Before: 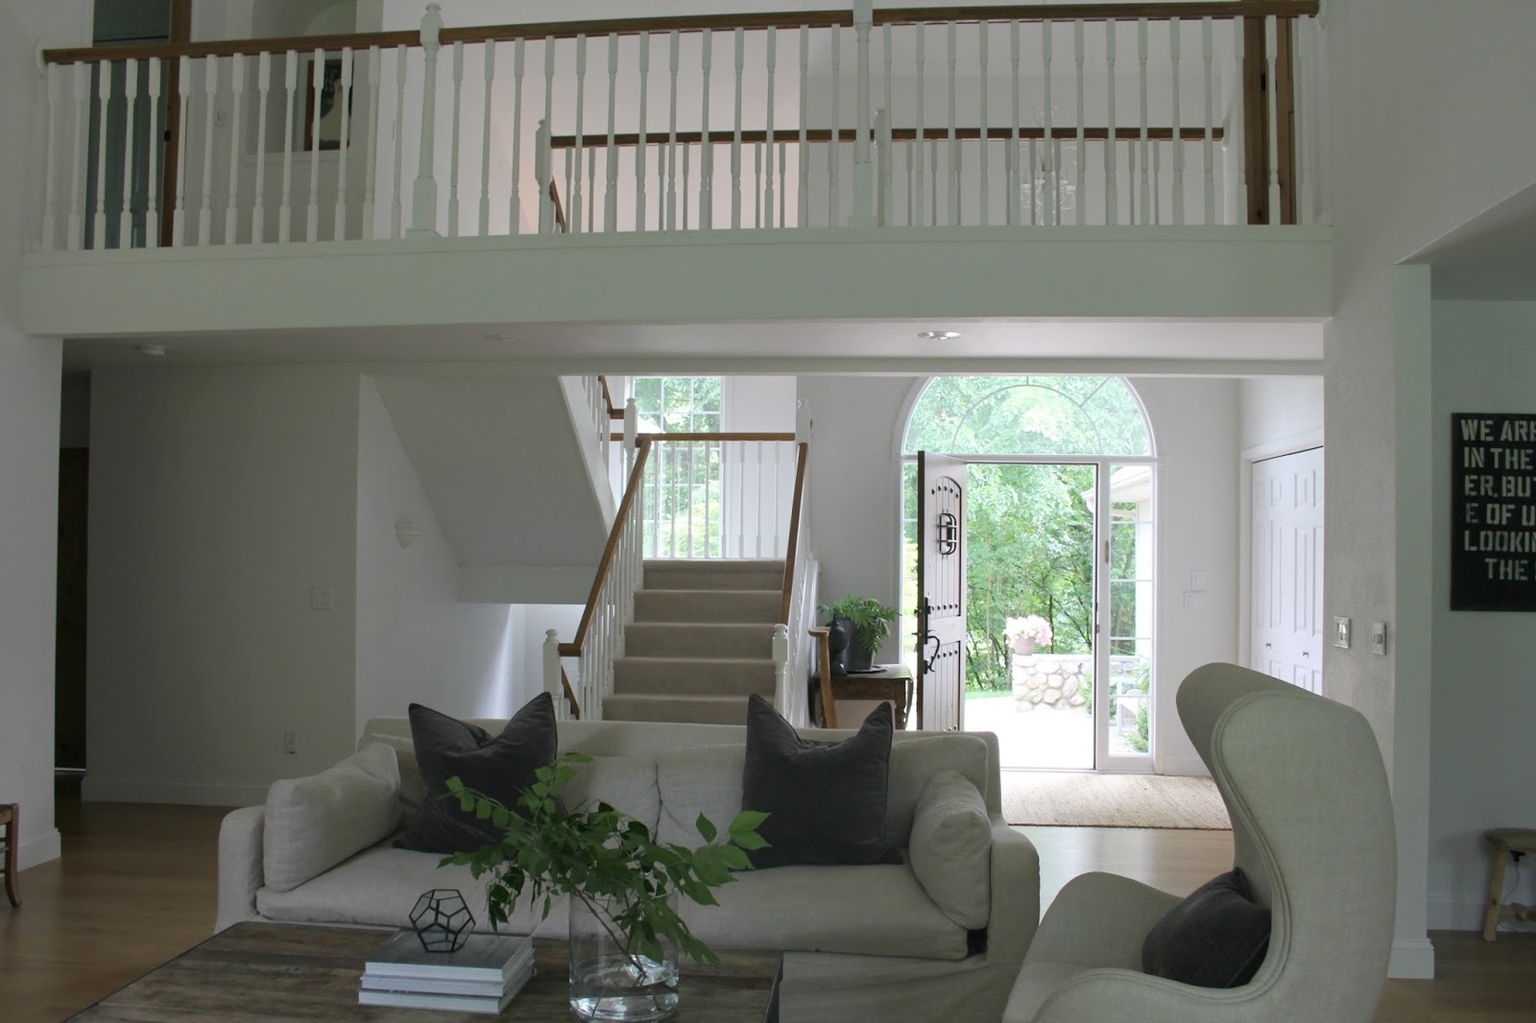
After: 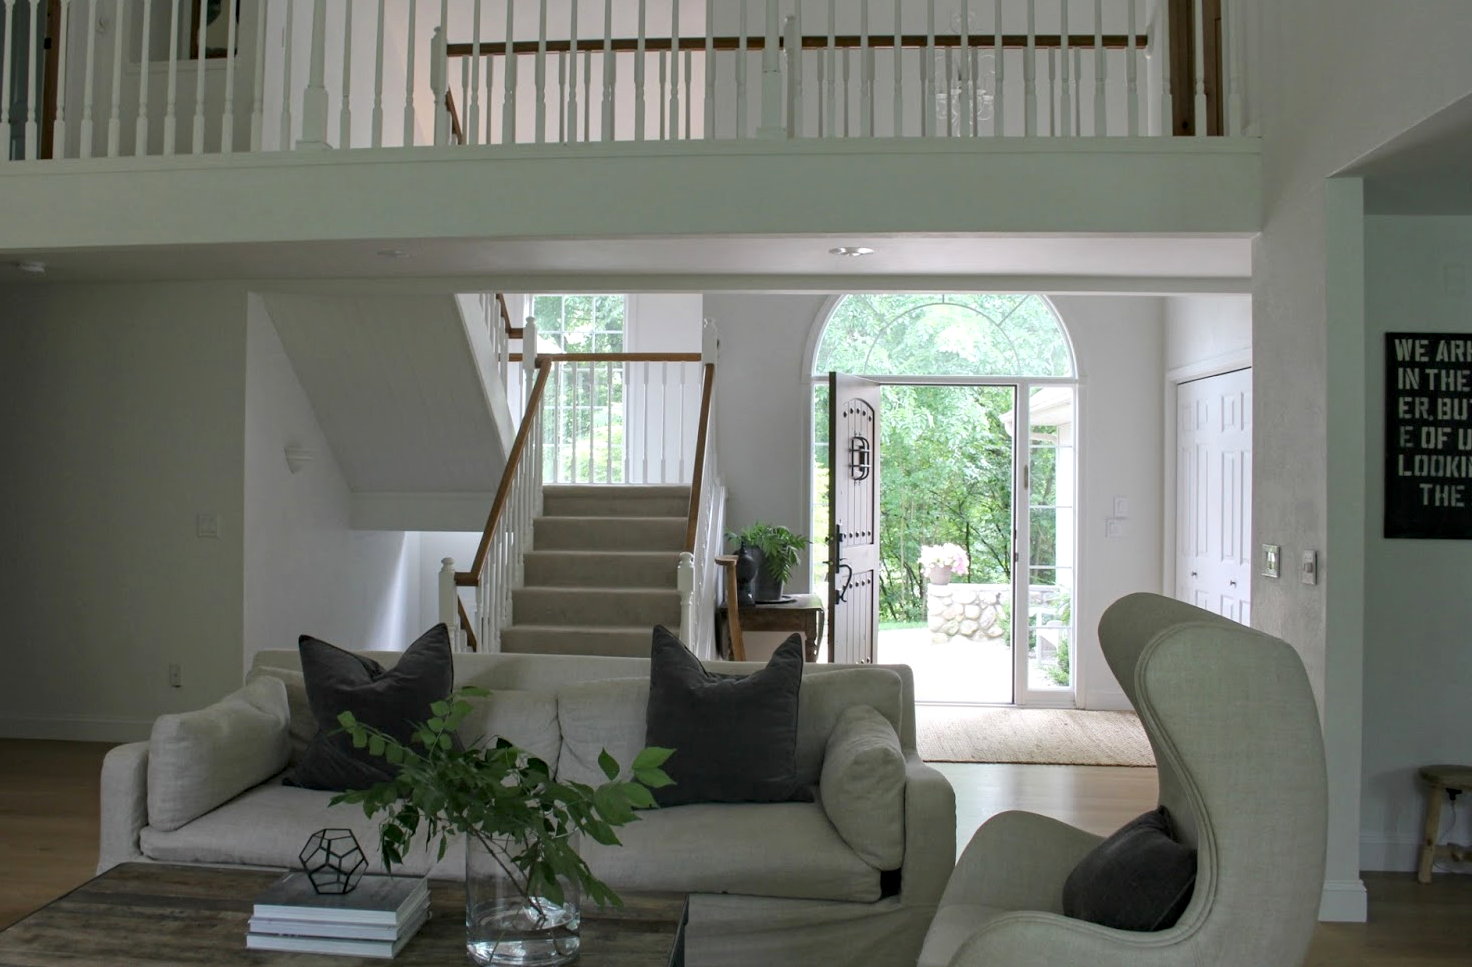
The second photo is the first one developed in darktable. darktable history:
crop and rotate: left 7.957%, top 9.239%
local contrast: on, module defaults
haze removal: strength 0.115, distance 0.246, compatibility mode true, adaptive false
